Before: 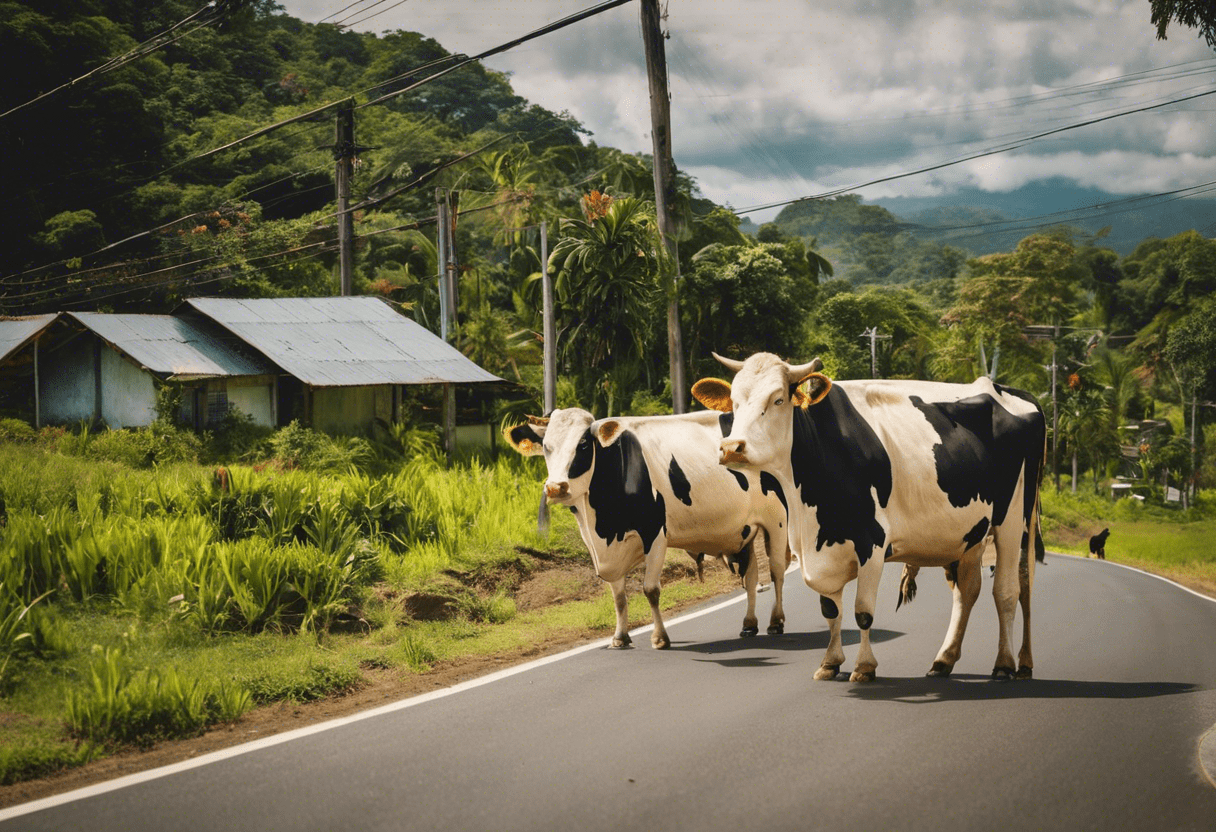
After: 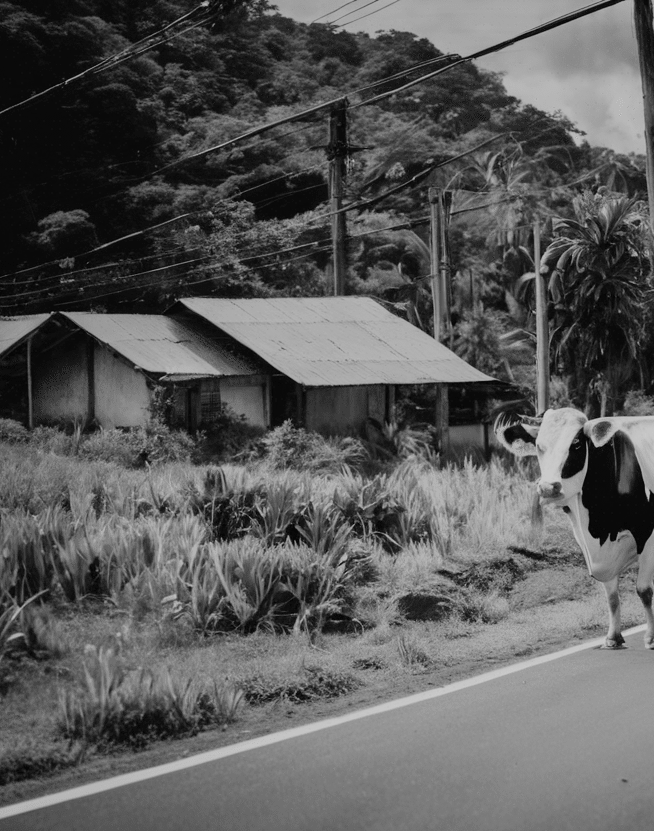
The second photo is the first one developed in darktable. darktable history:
filmic rgb: black relative exposure -7.65 EV, white relative exposure 4.56 EV, hardness 3.61
crop: left 0.587%, right 45.588%, bottom 0.086%
monochrome: a 32, b 64, size 2.3
